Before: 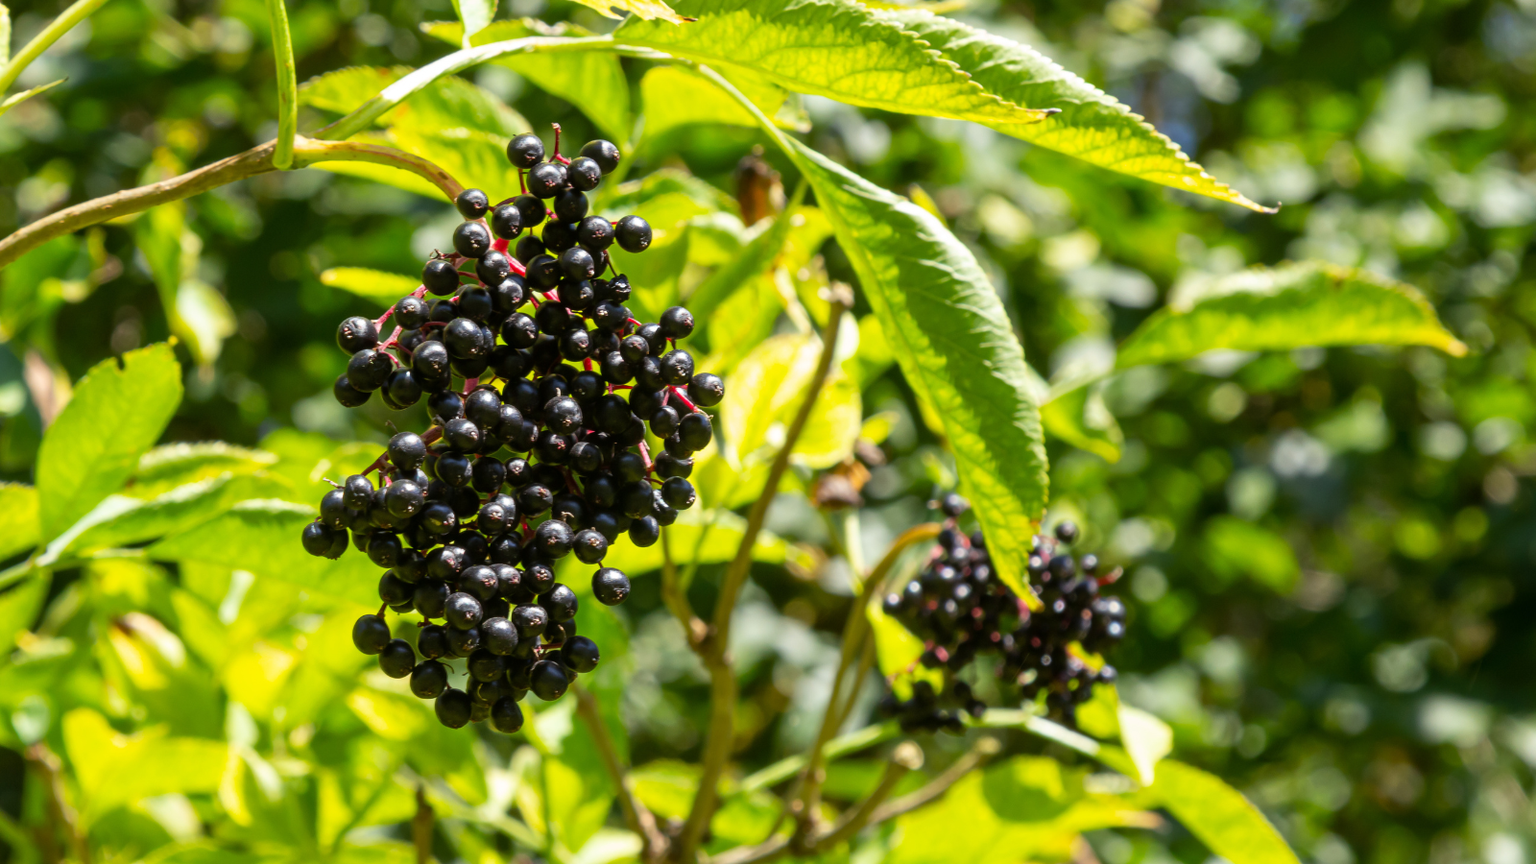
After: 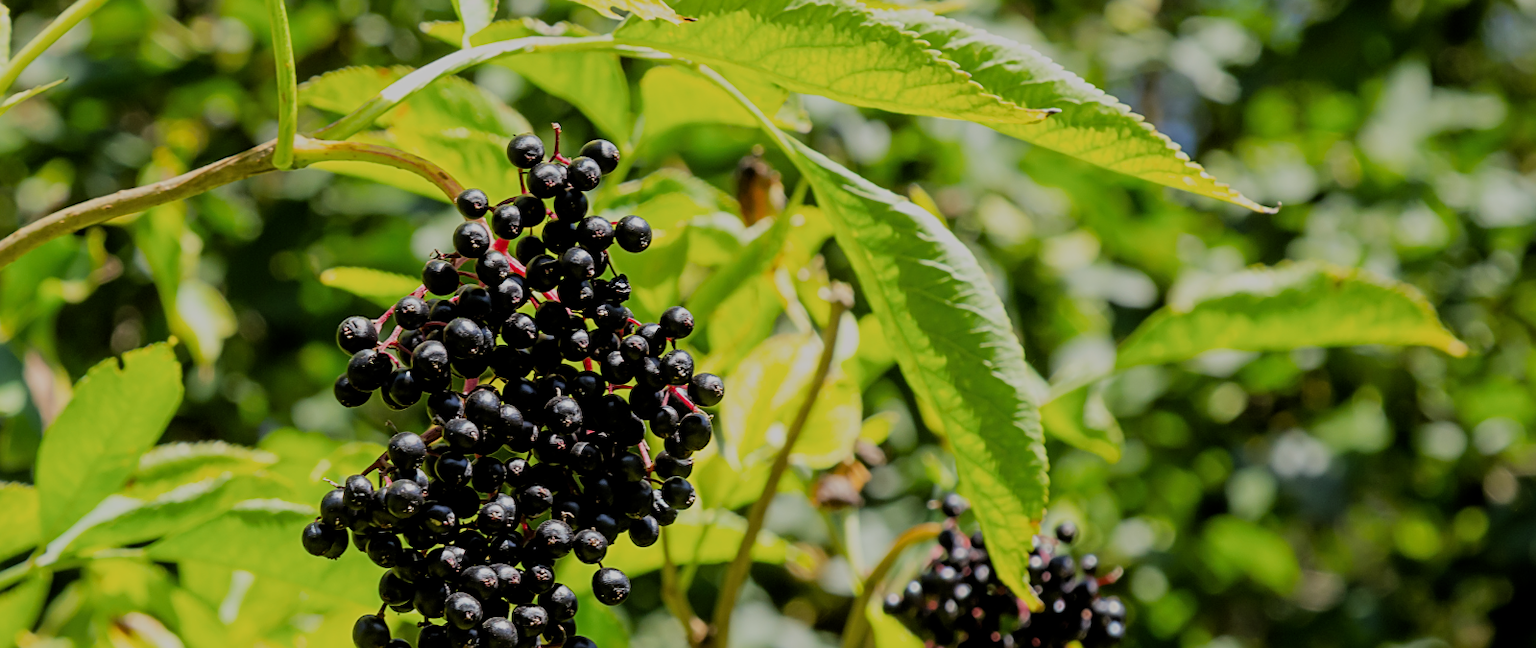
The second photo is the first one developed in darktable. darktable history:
sharpen: on, module defaults
crop: bottom 24.983%
filmic rgb: middle gray luminance 18.15%, black relative exposure -7.54 EV, white relative exposure 8.48 EV, threshold 2.95 EV, target black luminance 0%, hardness 2.23, latitude 19.03%, contrast 0.873, highlights saturation mix 3.57%, shadows ↔ highlights balance 10.67%, enable highlight reconstruction true
